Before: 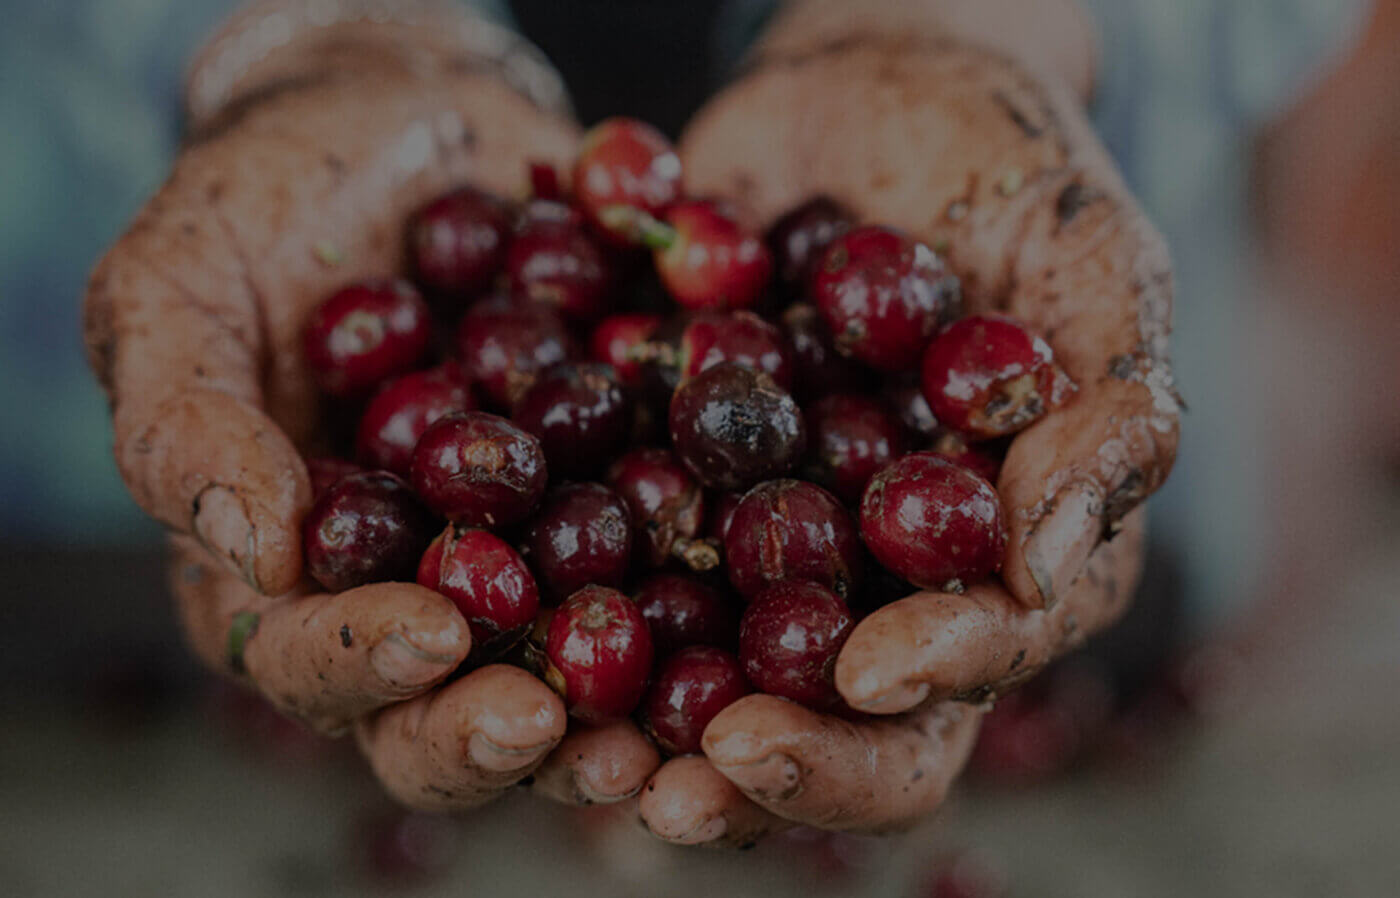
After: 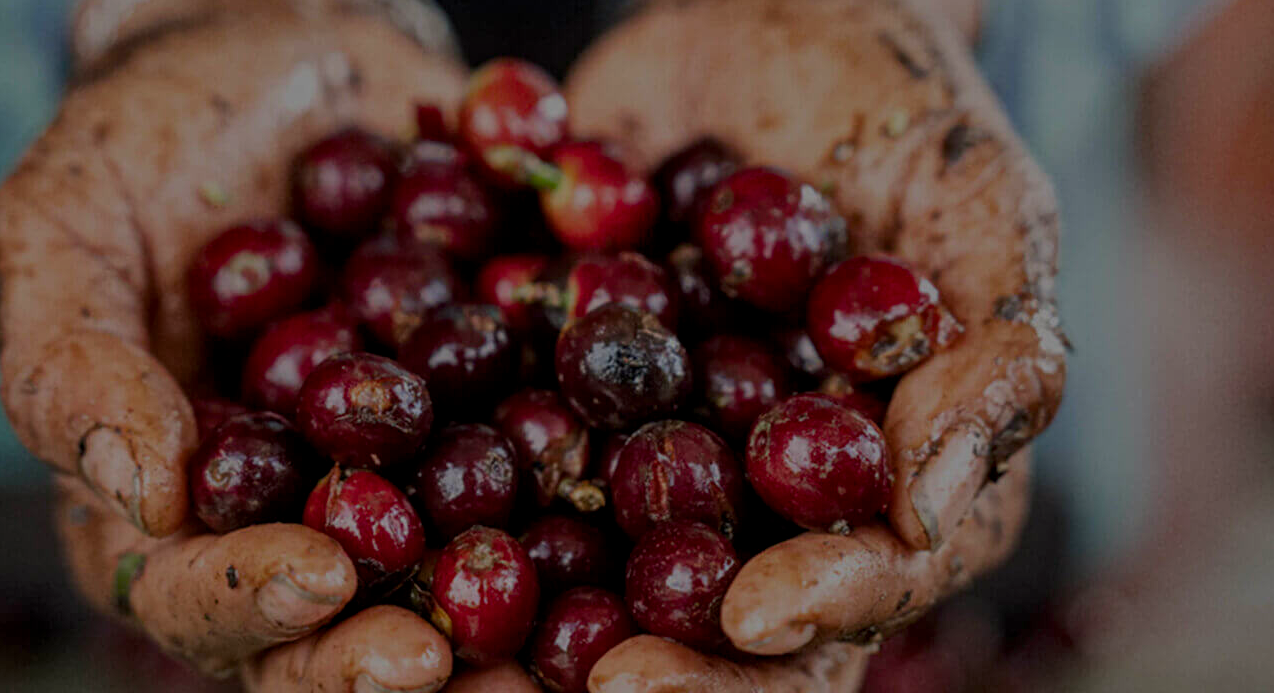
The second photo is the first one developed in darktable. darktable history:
local contrast: on, module defaults
crop: left 8.155%, top 6.611%, bottom 15.385%
color balance rgb: perceptual saturation grading › global saturation 20%, global vibrance 20%
